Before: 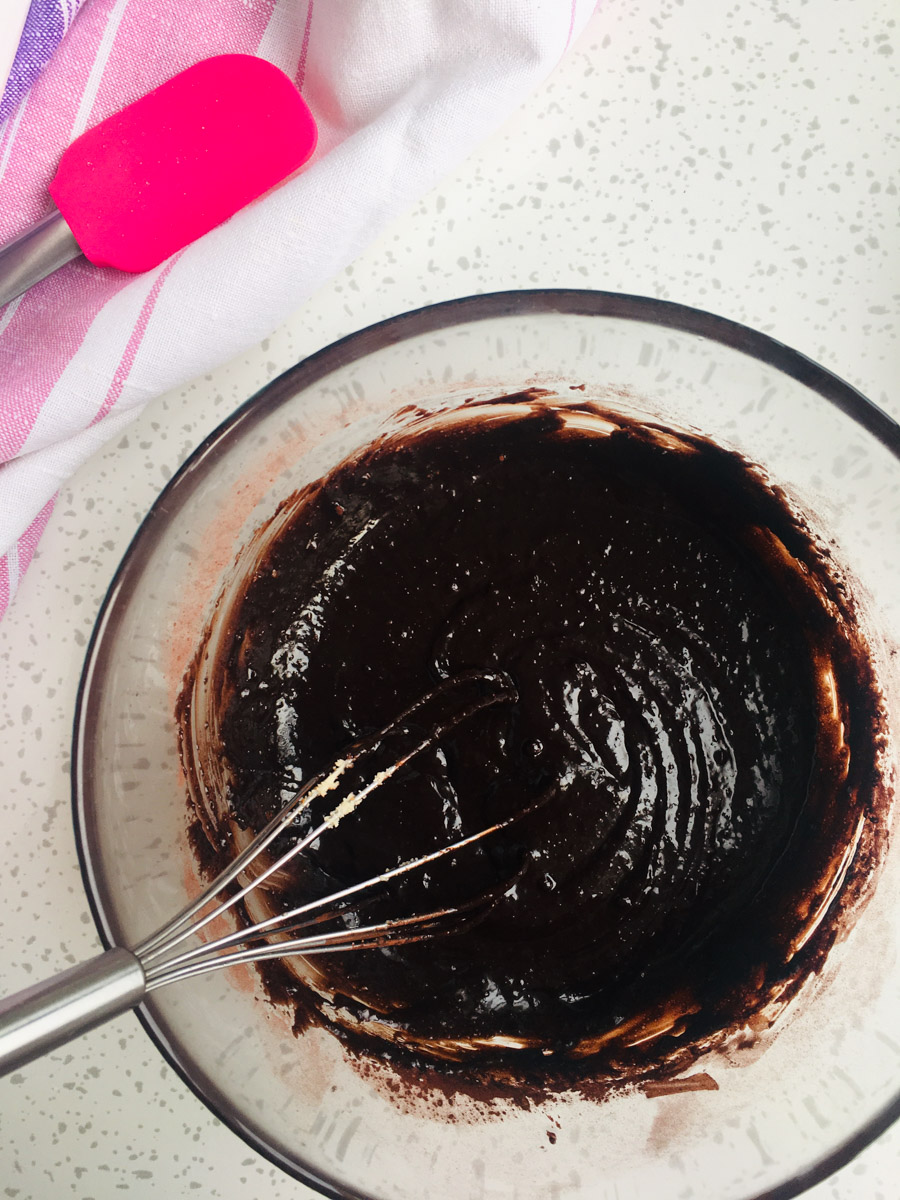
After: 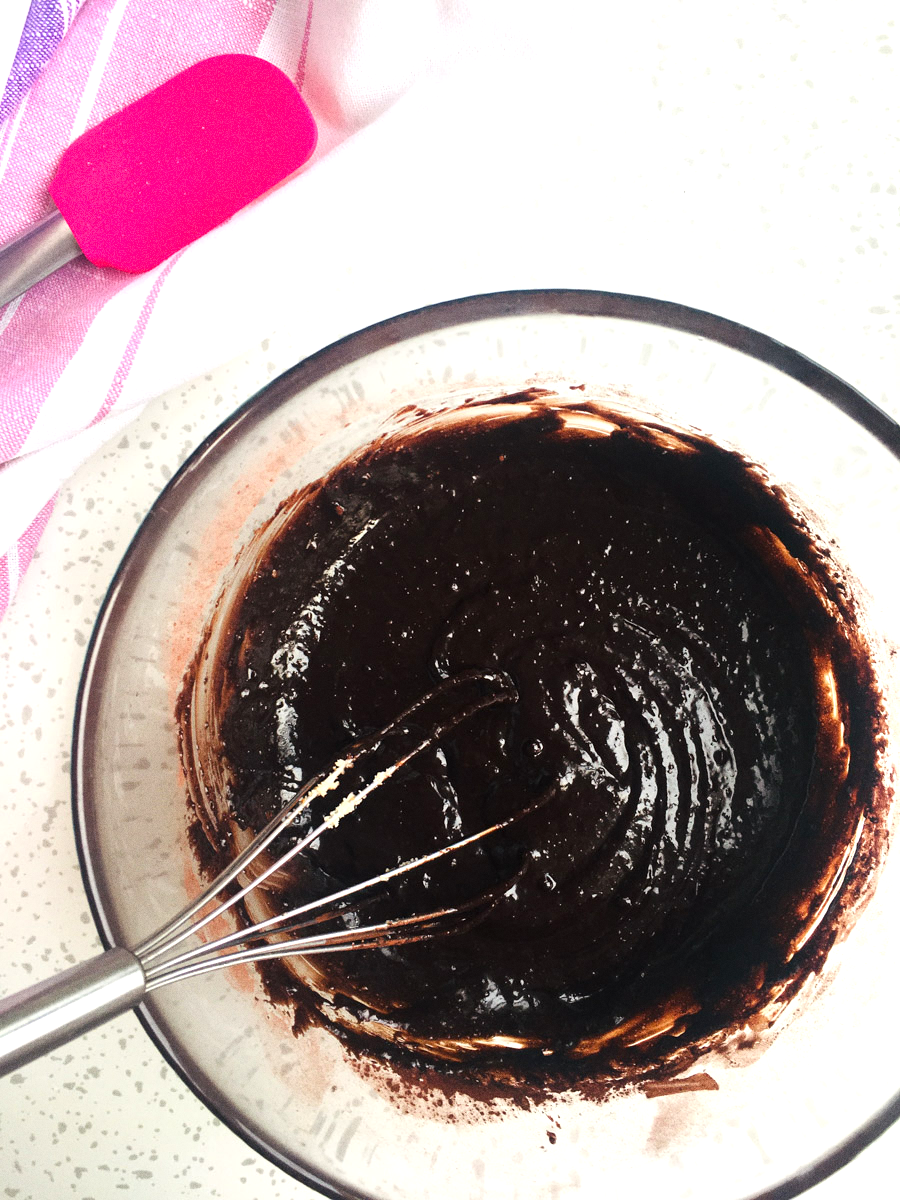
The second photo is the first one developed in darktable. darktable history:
grain: coarseness 0.09 ISO
exposure: exposure 0.669 EV, compensate highlight preservation false
